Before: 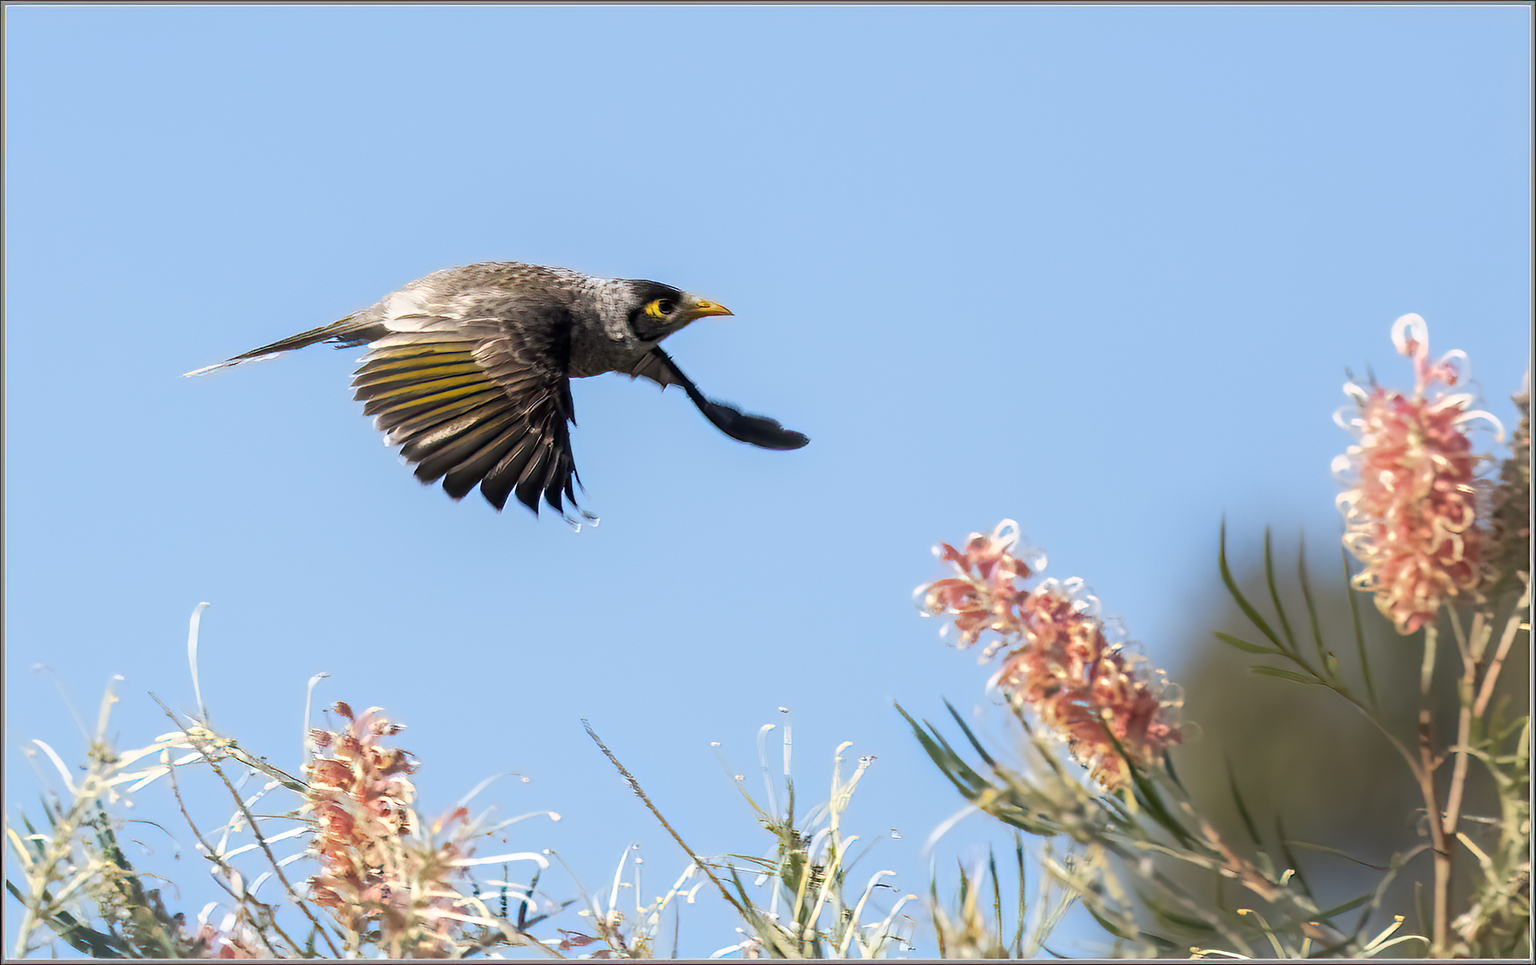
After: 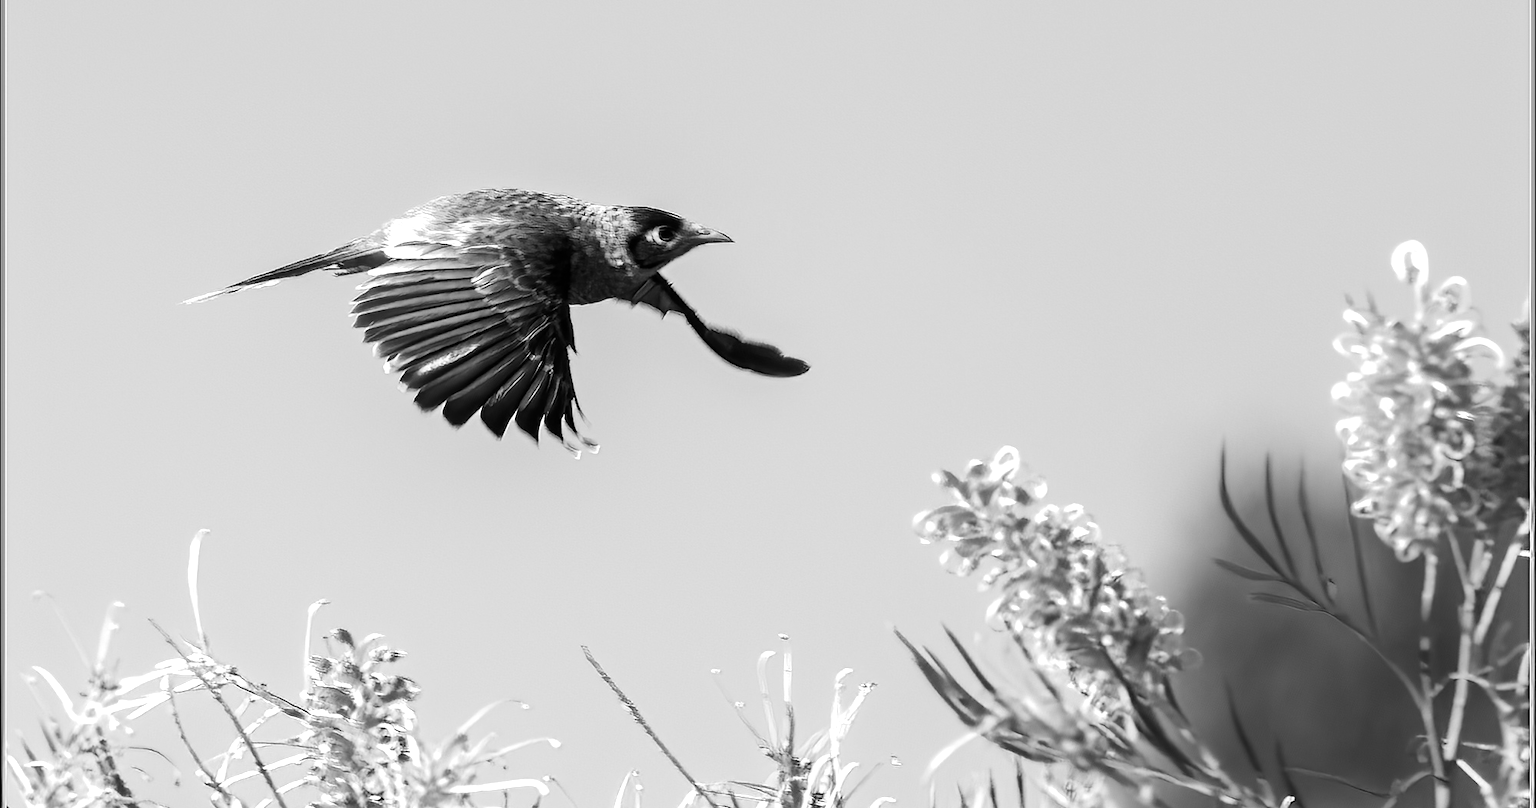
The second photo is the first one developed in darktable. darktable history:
crop: top 7.625%, bottom 8.027%
tone equalizer: -8 EV -0.75 EV, -7 EV -0.7 EV, -6 EV -0.6 EV, -5 EV -0.4 EV, -3 EV 0.4 EV, -2 EV 0.6 EV, -1 EV 0.7 EV, +0 EV 0.75 EV, edges refinement/feathering 500, mask exposure compensation -1.57 EV, preserve details no
monochrome: a -92.57, b 58.91
white balance: red 0.984, blue 1.059
